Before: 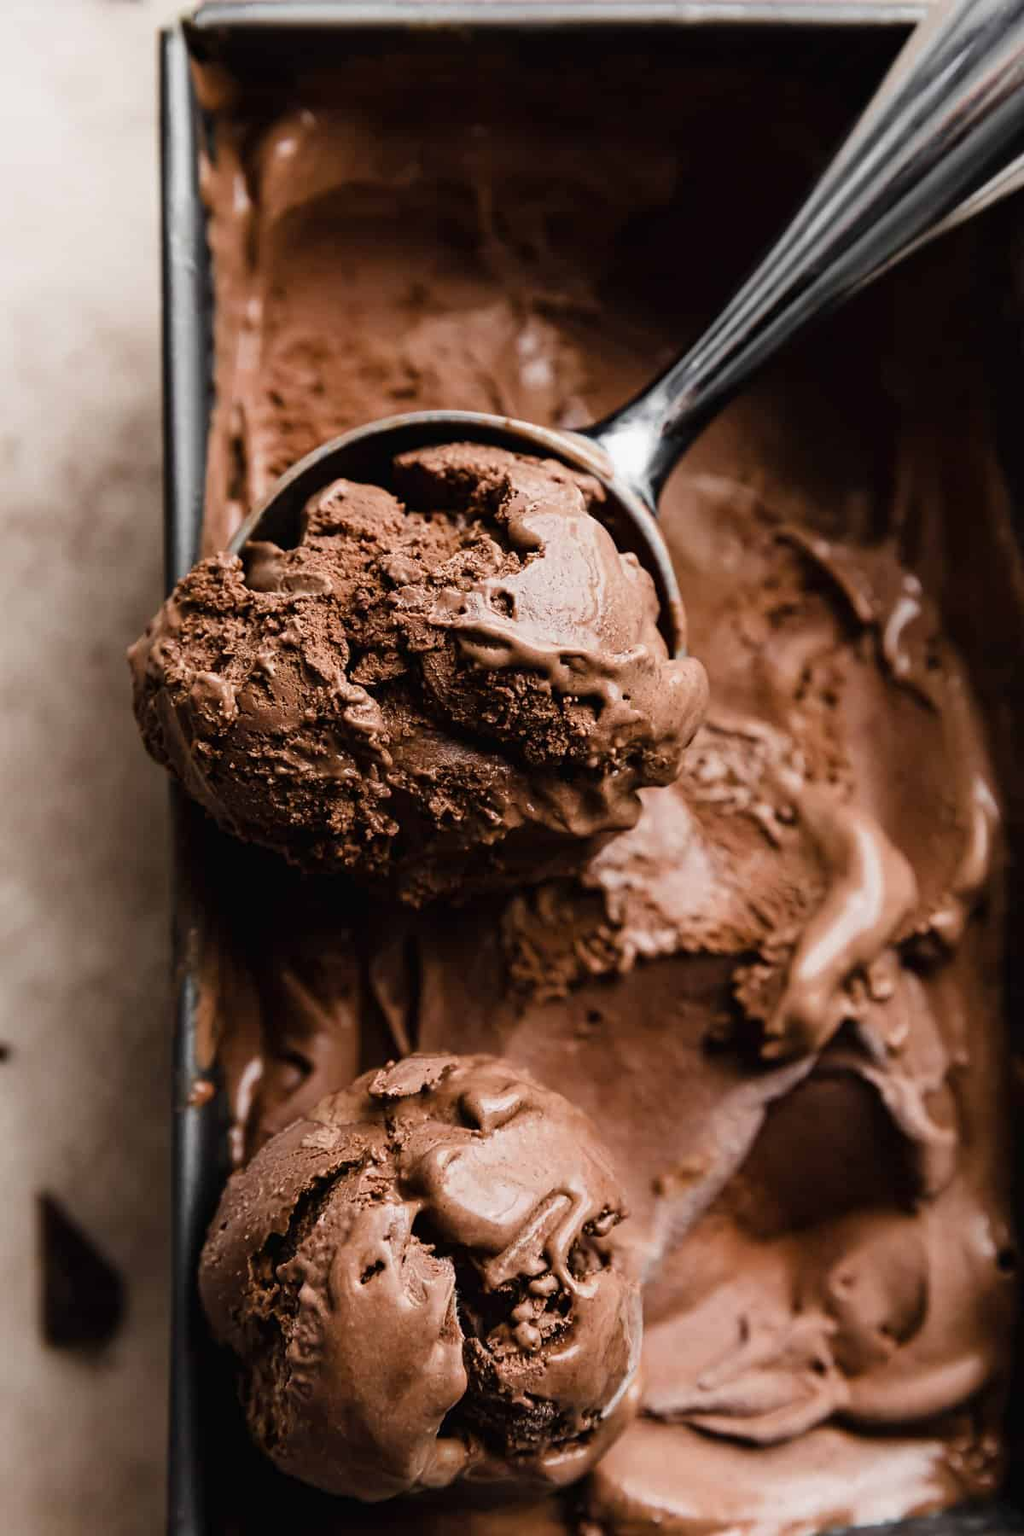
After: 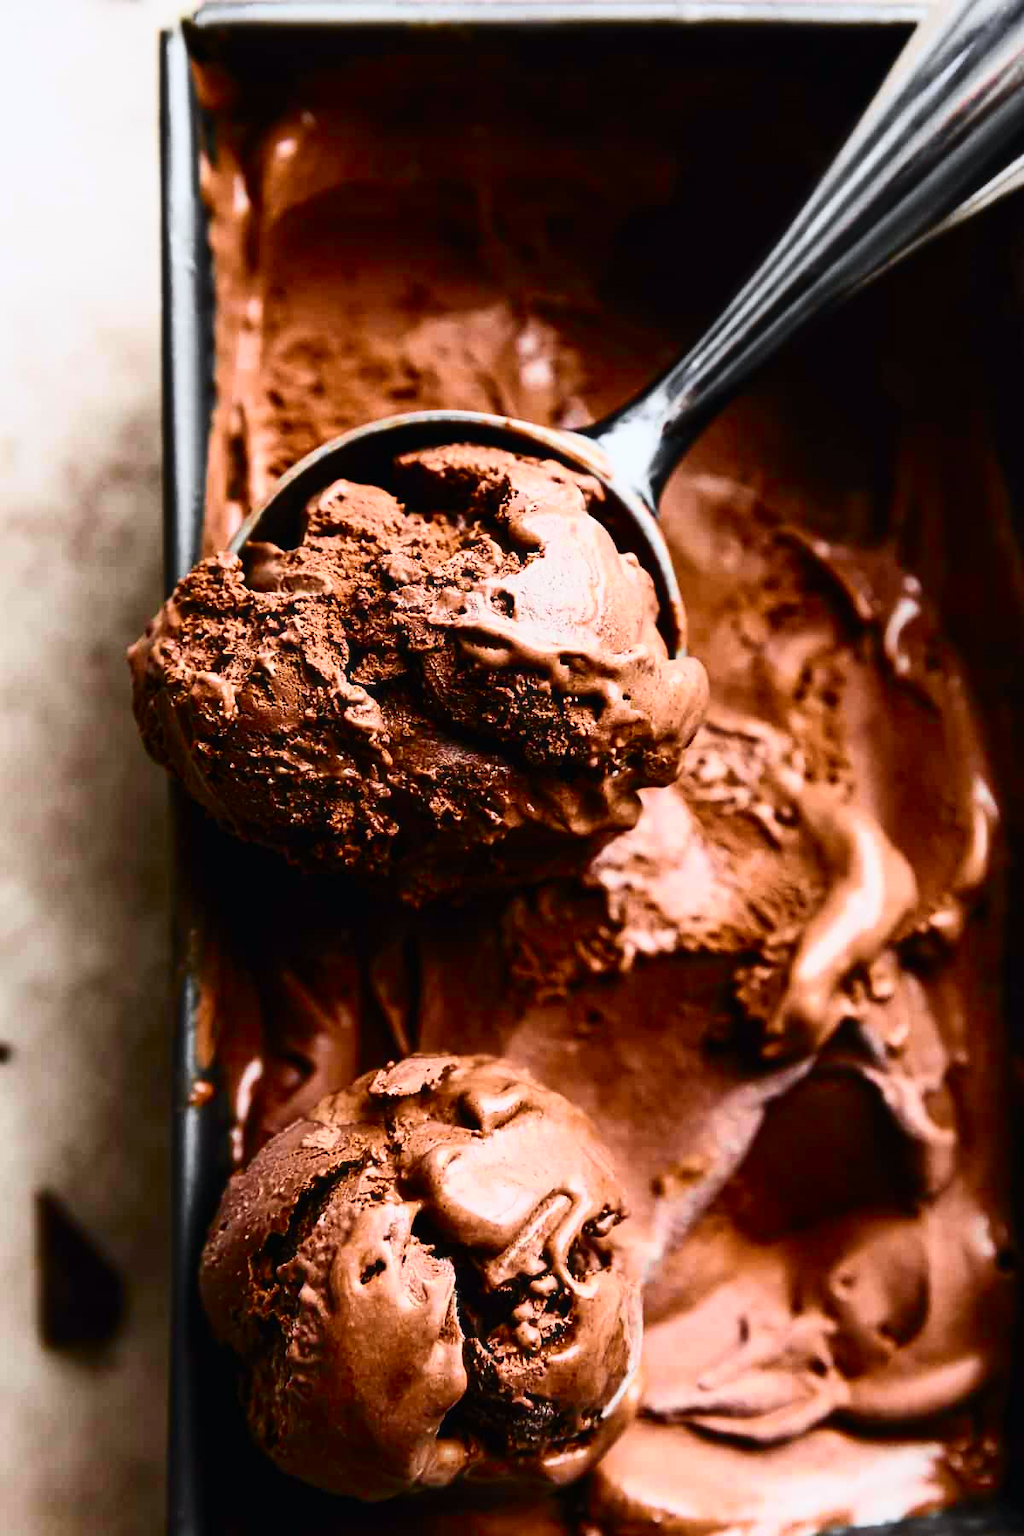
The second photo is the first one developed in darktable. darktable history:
white balance: red 0.98, blue 1.034
tone curve: curves: ch0 [(0, 0) (0.187, 0.12) (0.384, 0.363) (0.577, 0.681) (0.735, 0.881) (0.864, 0.959) (1, 0.987)]; ch1 [(0, 0) (0.402, 0.36) (0.476, 0.466) (0.501, 0.501) (0.518, 0.514) (0.564, 0.614) (0.614, 0.664) (0.741, 0.829) (1, 1)]; ch2 [(0, 0) (0.429, 0.387) (0.483, 0.481) (0.503, 0.501) (0.522, 0.533) (0.564, 0.605) (0.615, 0.697) (0.702, 0.774) (1, 0.895)], color space Lab, independent channels
haze removal: strength -0.05
contrast brightness saturation: contrast 0.08, saturation 0.02
